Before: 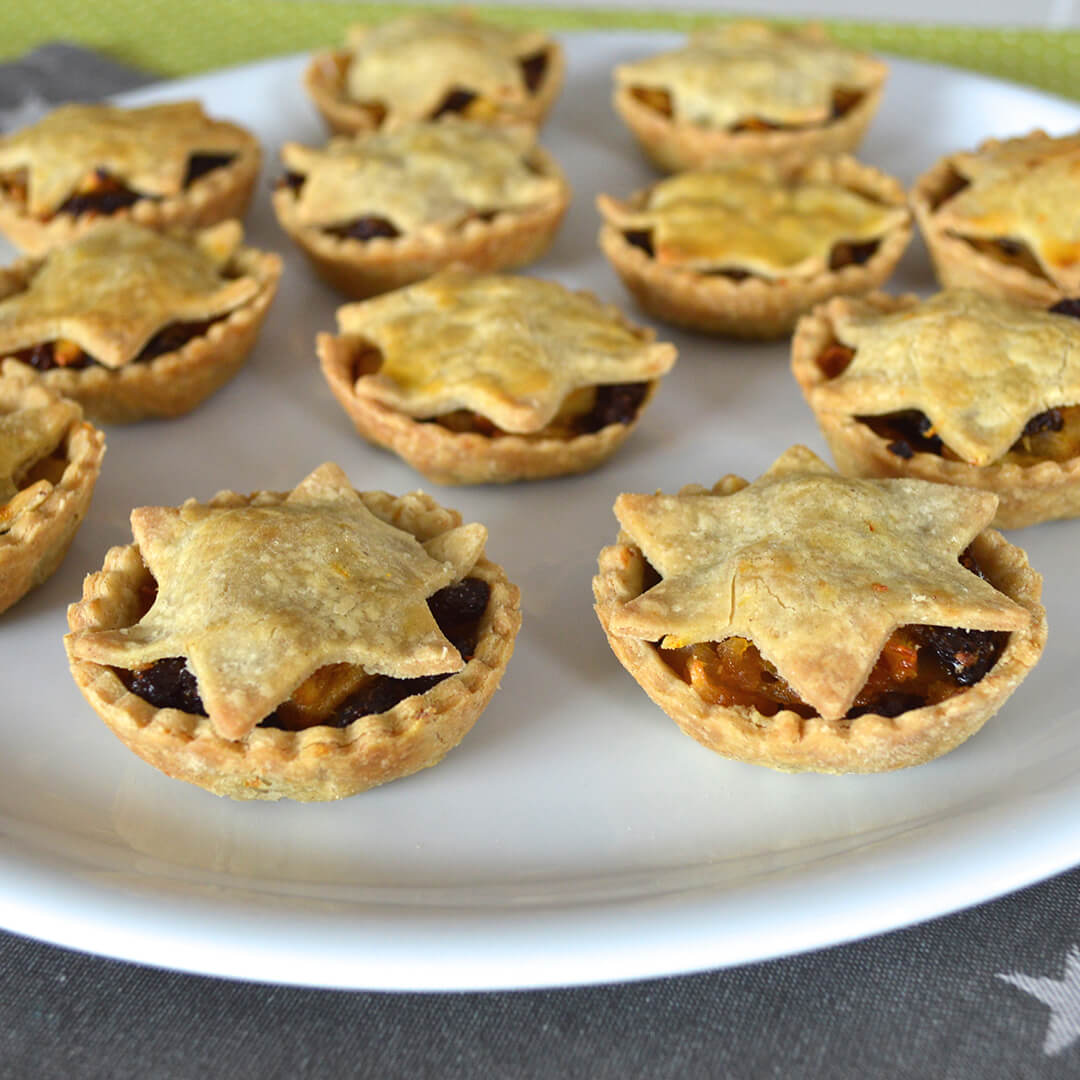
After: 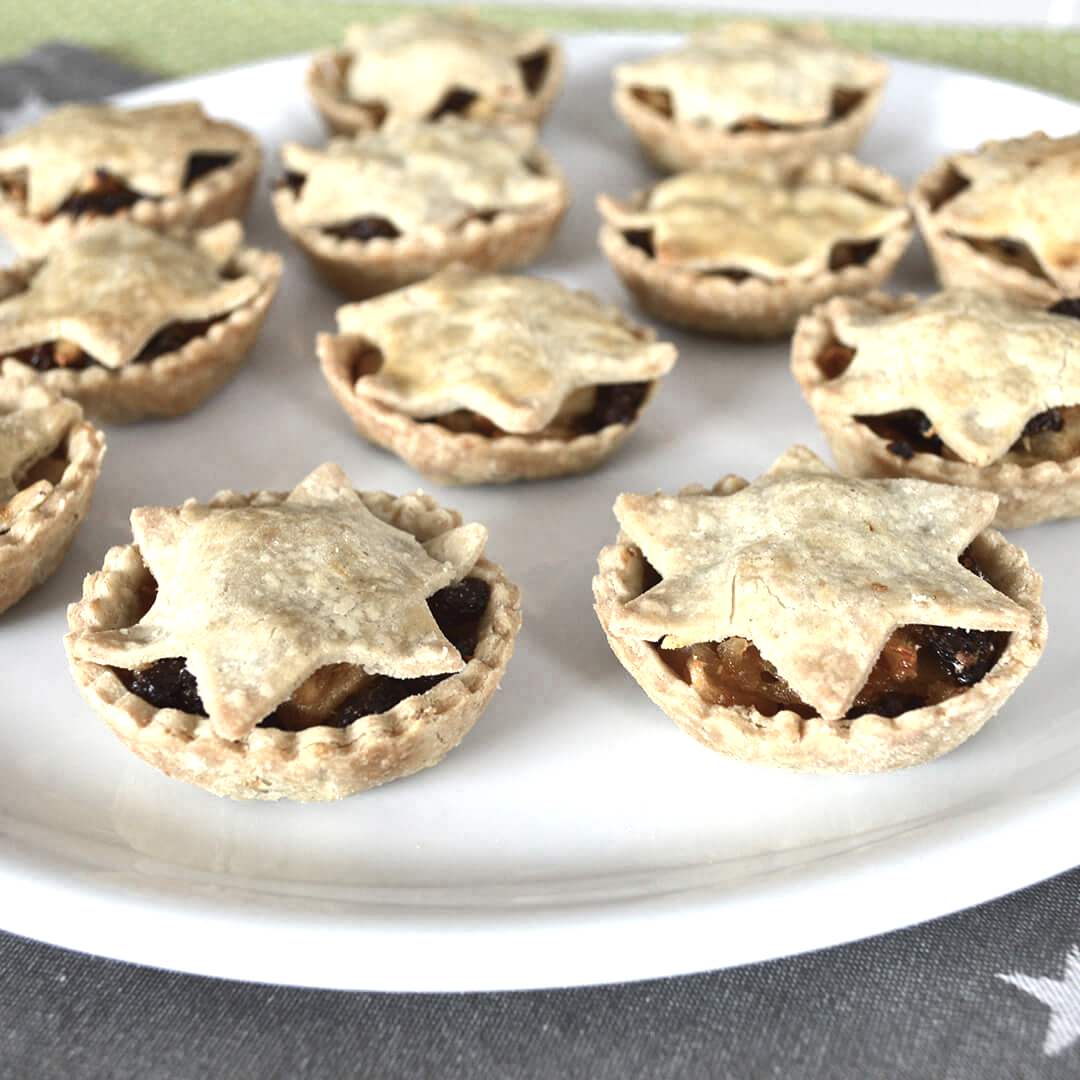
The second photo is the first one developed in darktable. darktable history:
color zones: curves: ch0 [(0, 0.5) (0.125, 0.4) (0.25, 0.5) (0.375, 0.4) (0.5, 0.4) (0.625, 0.6) (0.75, 0.6) (0.875, 0.5)]; ch1 [(0, 0.35) (0.125, 0.45) (0.25, 0.35) (0.375, 0.35) (0.5, 0.35) (0.625, 0.35) (0.75, 0.45) (0.875, 0.35)]; ch2 [(0, 0.6) (0.125, 0.5) (0.25, 0.5) (0.375, 0.6) (0.5, 0.6) (0.625, 0.5) (0.75, 0.5) (0.875, 0.5)]
contrast brightness saturation: contrast 0.104, saturation -0.362
exposure: black level correction 0, exposure 0.692 EV, compensate exposure bias true, compensate highlight preservation false
shadows and highlights: shadows 37.23, highlights -26.96, soften with gaussian
